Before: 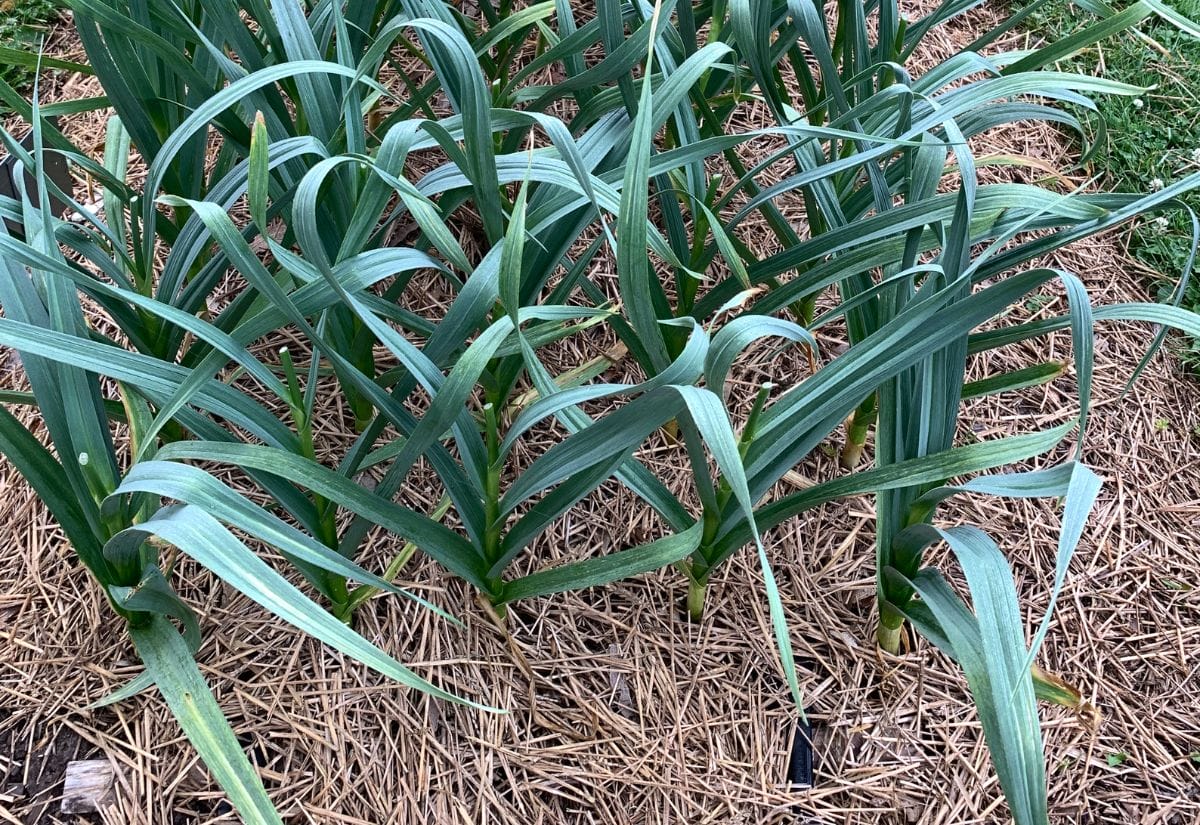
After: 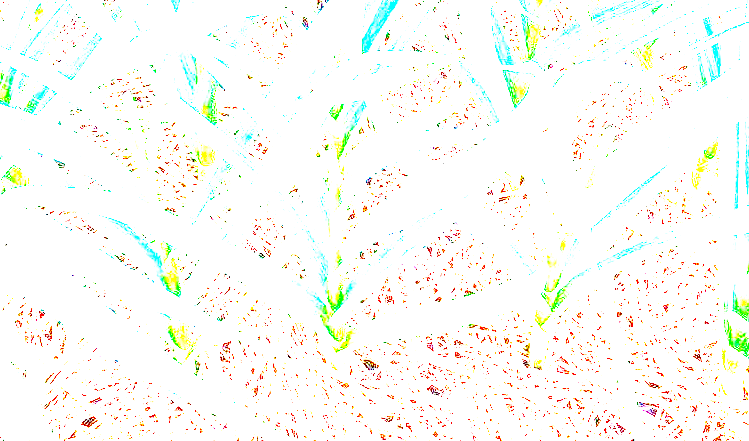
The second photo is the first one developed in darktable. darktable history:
exposure: exposure 7.921 EV, compensate highlight preservation false
tone equalizer: -8 EV -0.001 EV, -7 EV 0.001 EV, -6 EV -0.005 EV, -5 EV -0.016 EV, -4 EV -0.056 EV, -3 EV -0.219 EV, -2 EV -0.276 EV, -1 EV 0.089 EV, +0 EV 0.334 EV
crop: left 13.112%, top 30.881%, right 24.437%, bottom 15.629%
